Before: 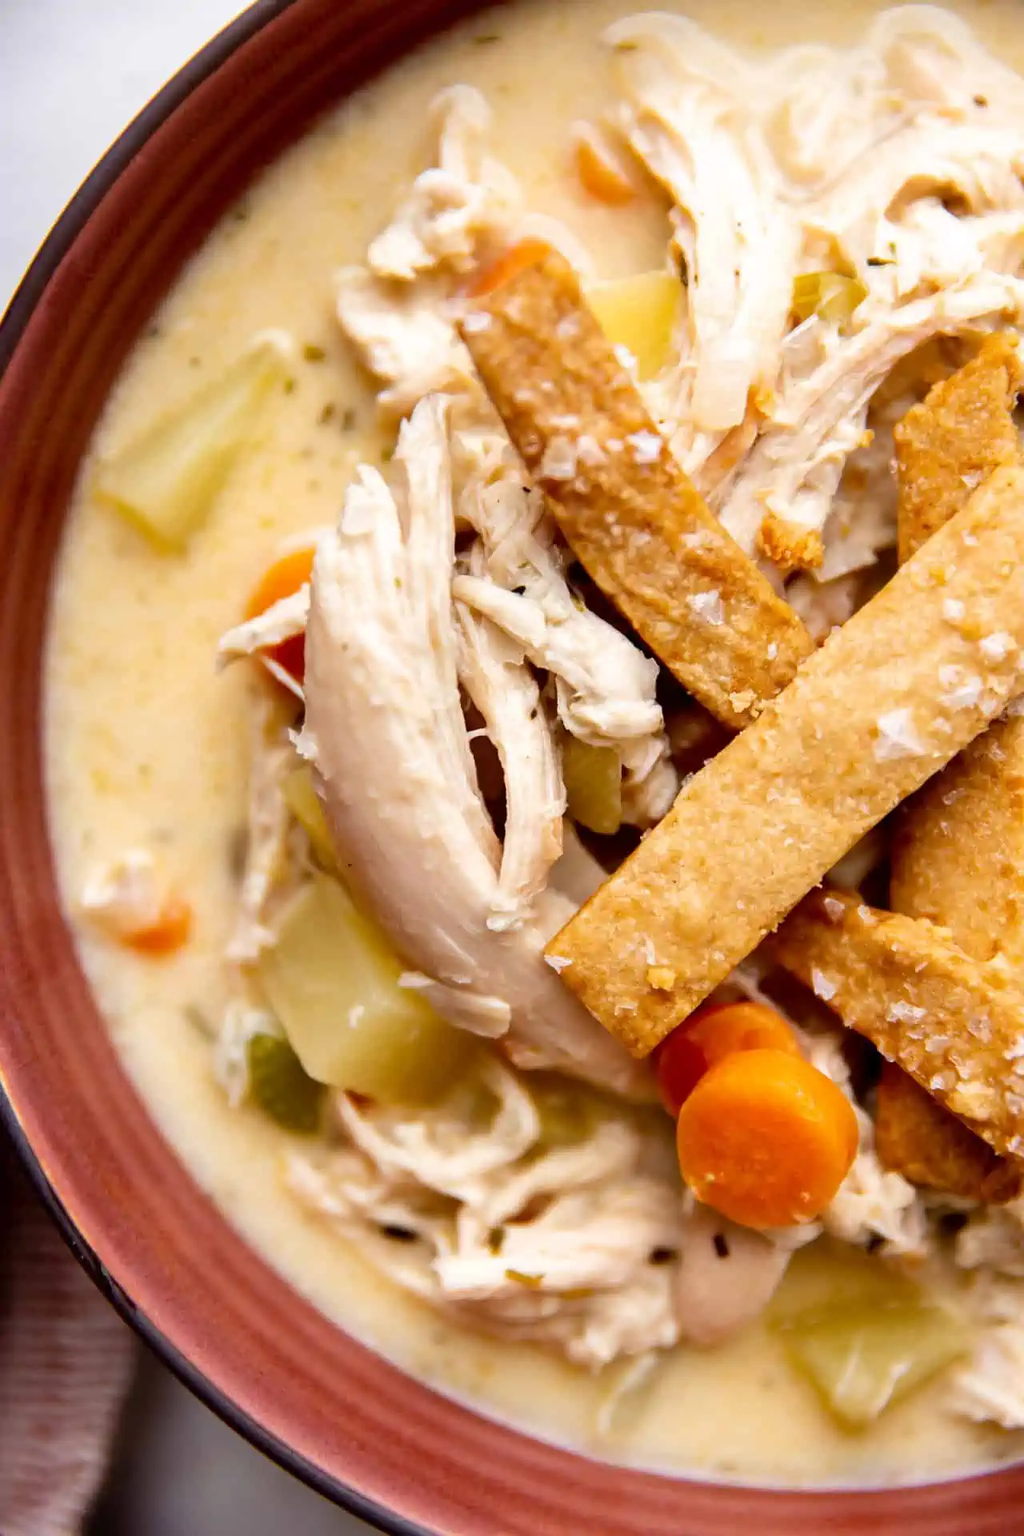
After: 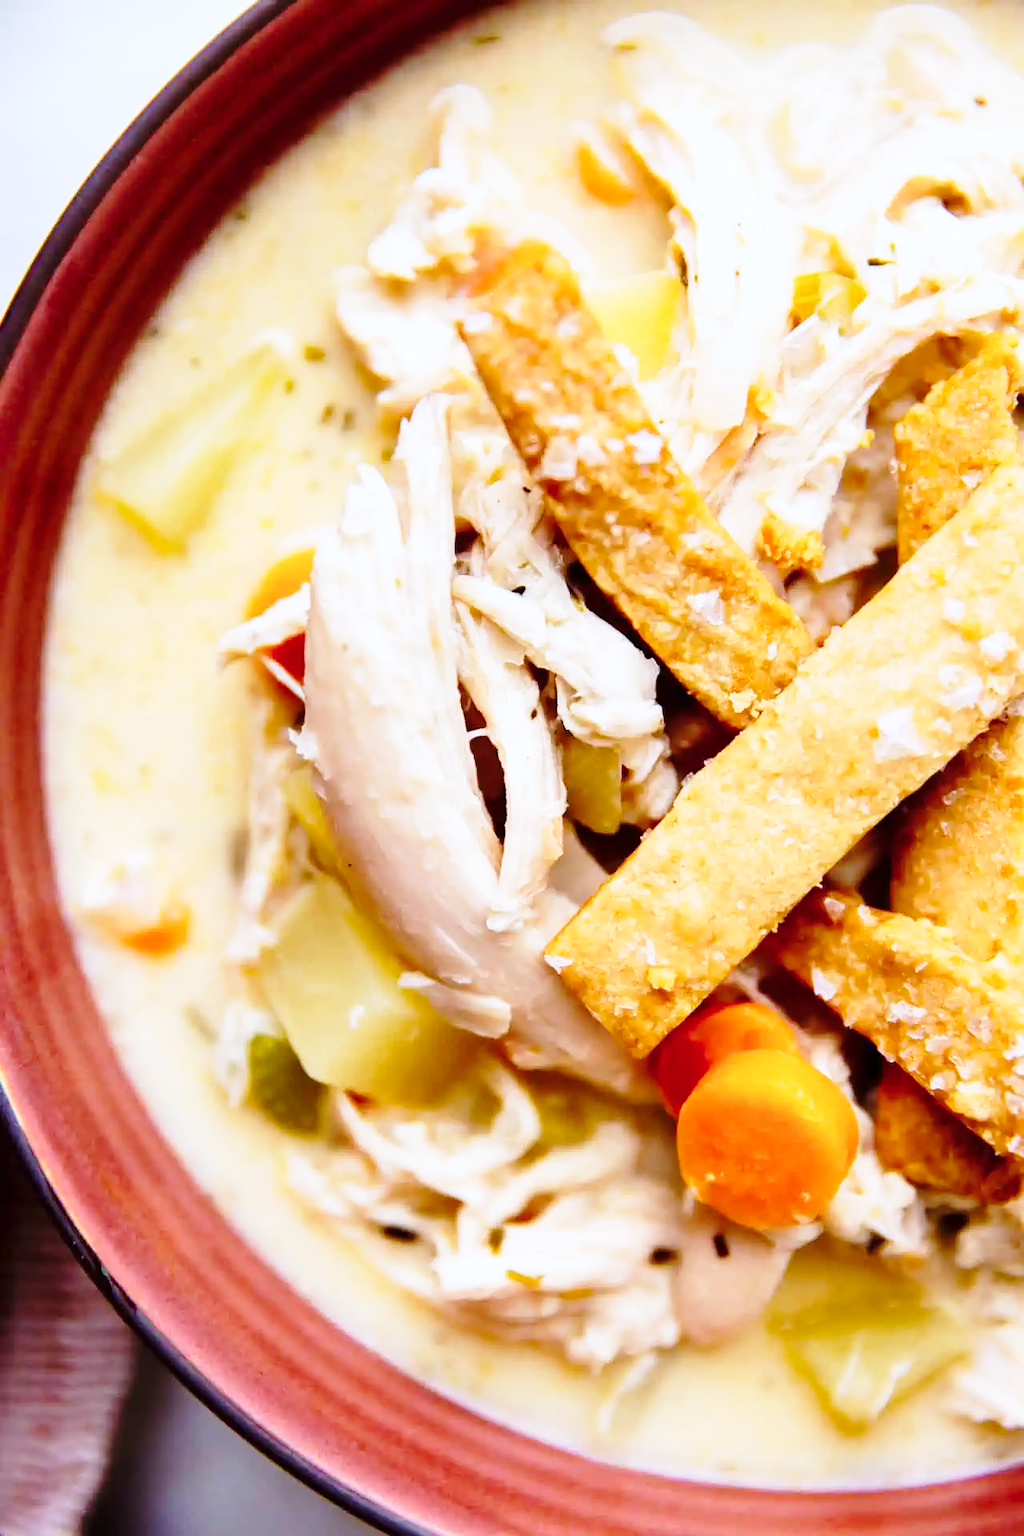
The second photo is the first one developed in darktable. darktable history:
base curve: curves: ch0 [(0, 0) (0.028, 0.03) (0.121, 0.232) (0.46, 0.748) (0.859, 0.968) (1, 1)], preserve colors none
color calibration: output R [0.994, 0.059, -0.119, 0], output G [-0.036, 1.09, -0.119, 0], output B [0.078, -0.108, 0.961, 0], illuminant custom, x 0.371, y 0.382, temperature 4281.14 K
